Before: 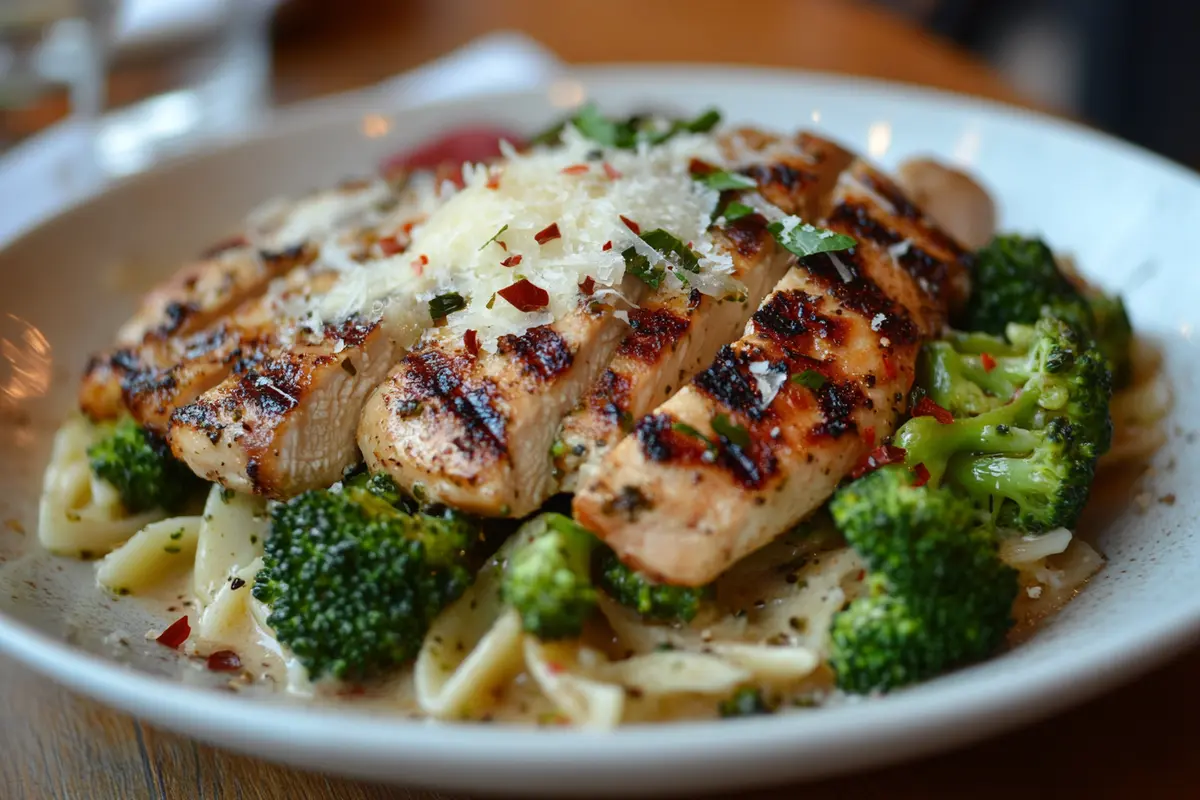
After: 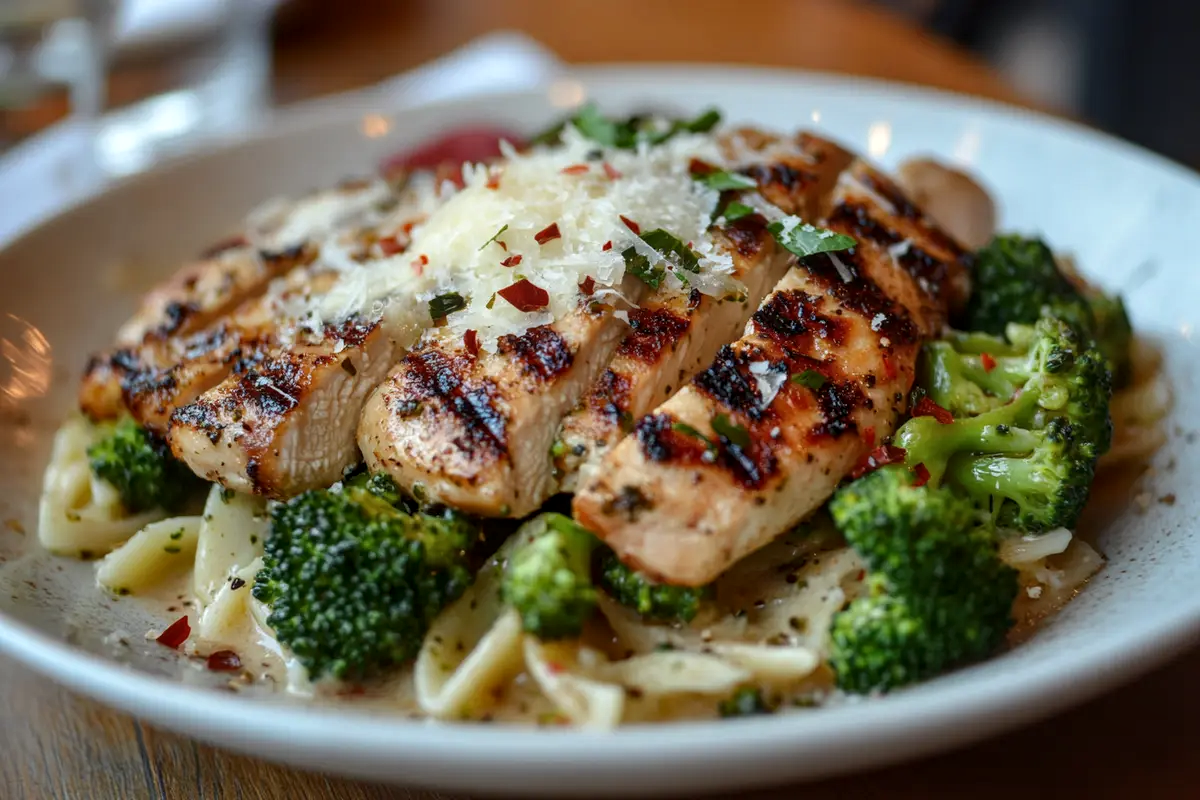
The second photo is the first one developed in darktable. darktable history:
exposure: exposure -0.021 EV, compensate highlight preservation false
local contrast: on, module defaults
